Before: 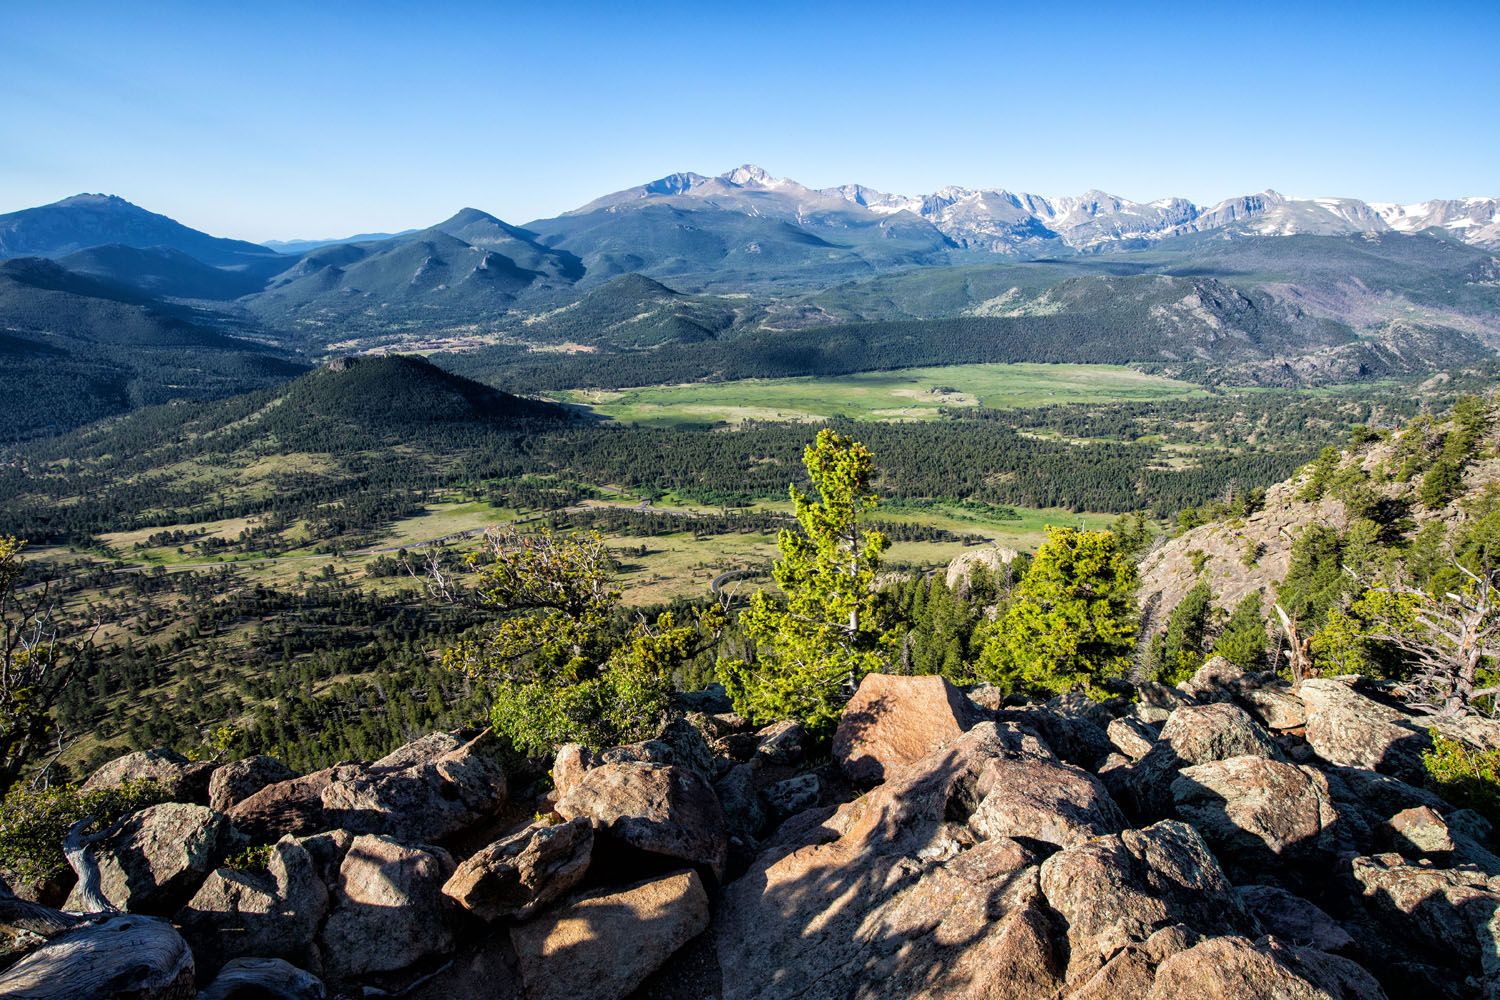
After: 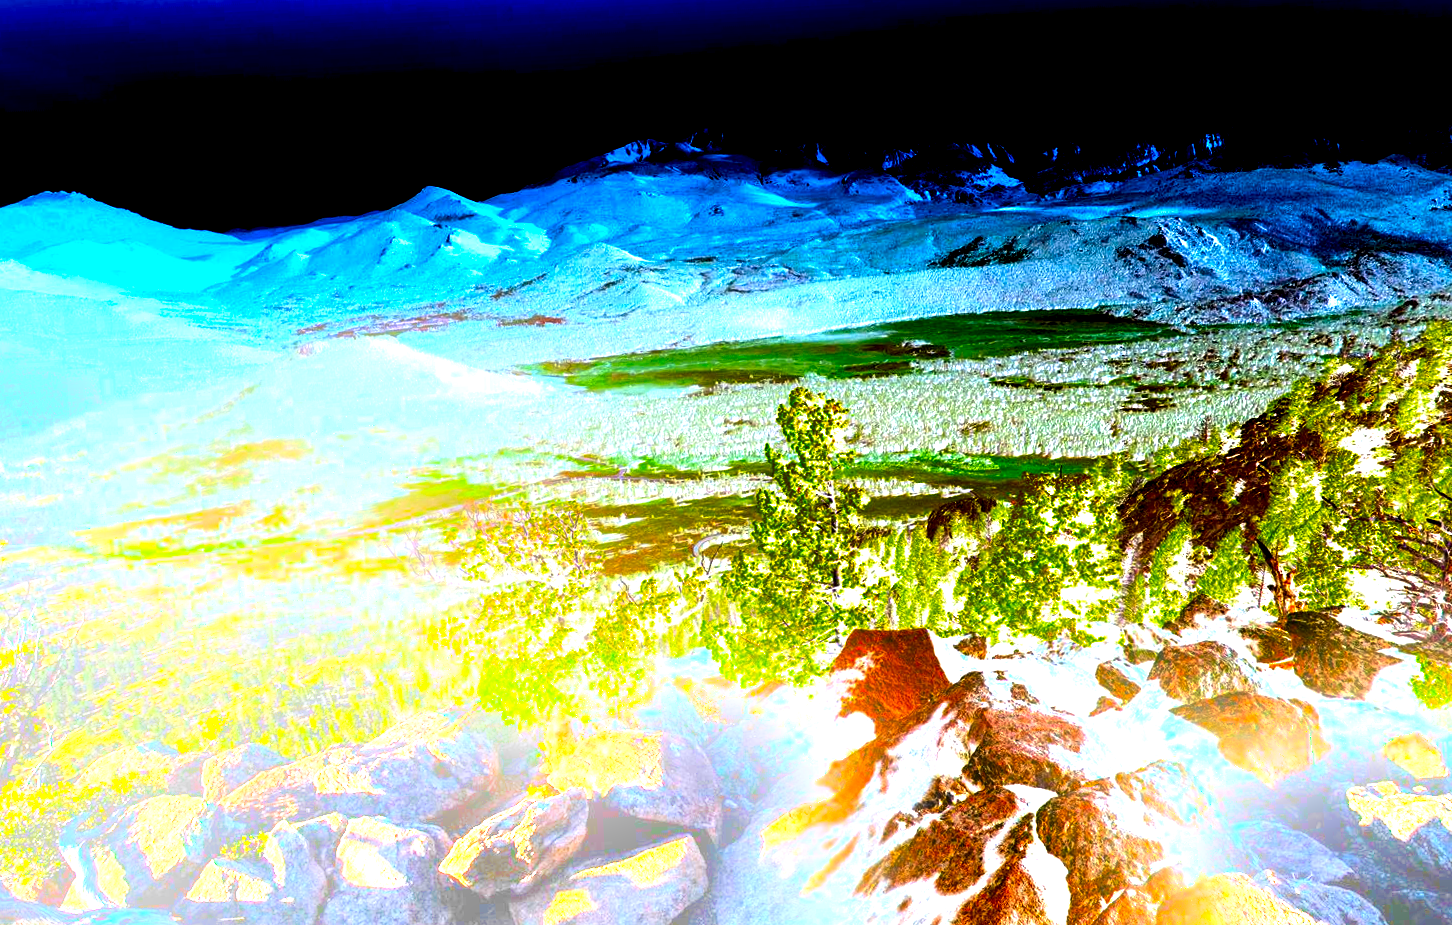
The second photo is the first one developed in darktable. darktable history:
rotate and perspective: rotation -3°, crop left 0.031, crop right 0.968, crop top 0.07, crop bottom 0.93
exposure: black level correction 0, exposure 4 EV, compensate exposure bias true, compensate highlight preservation false
white balance: red 1.004, blue 1.024
color balance rgb: perceptual saturation grading › global saturation 20%, global vibrance 20%
bloom: on, module defaults
